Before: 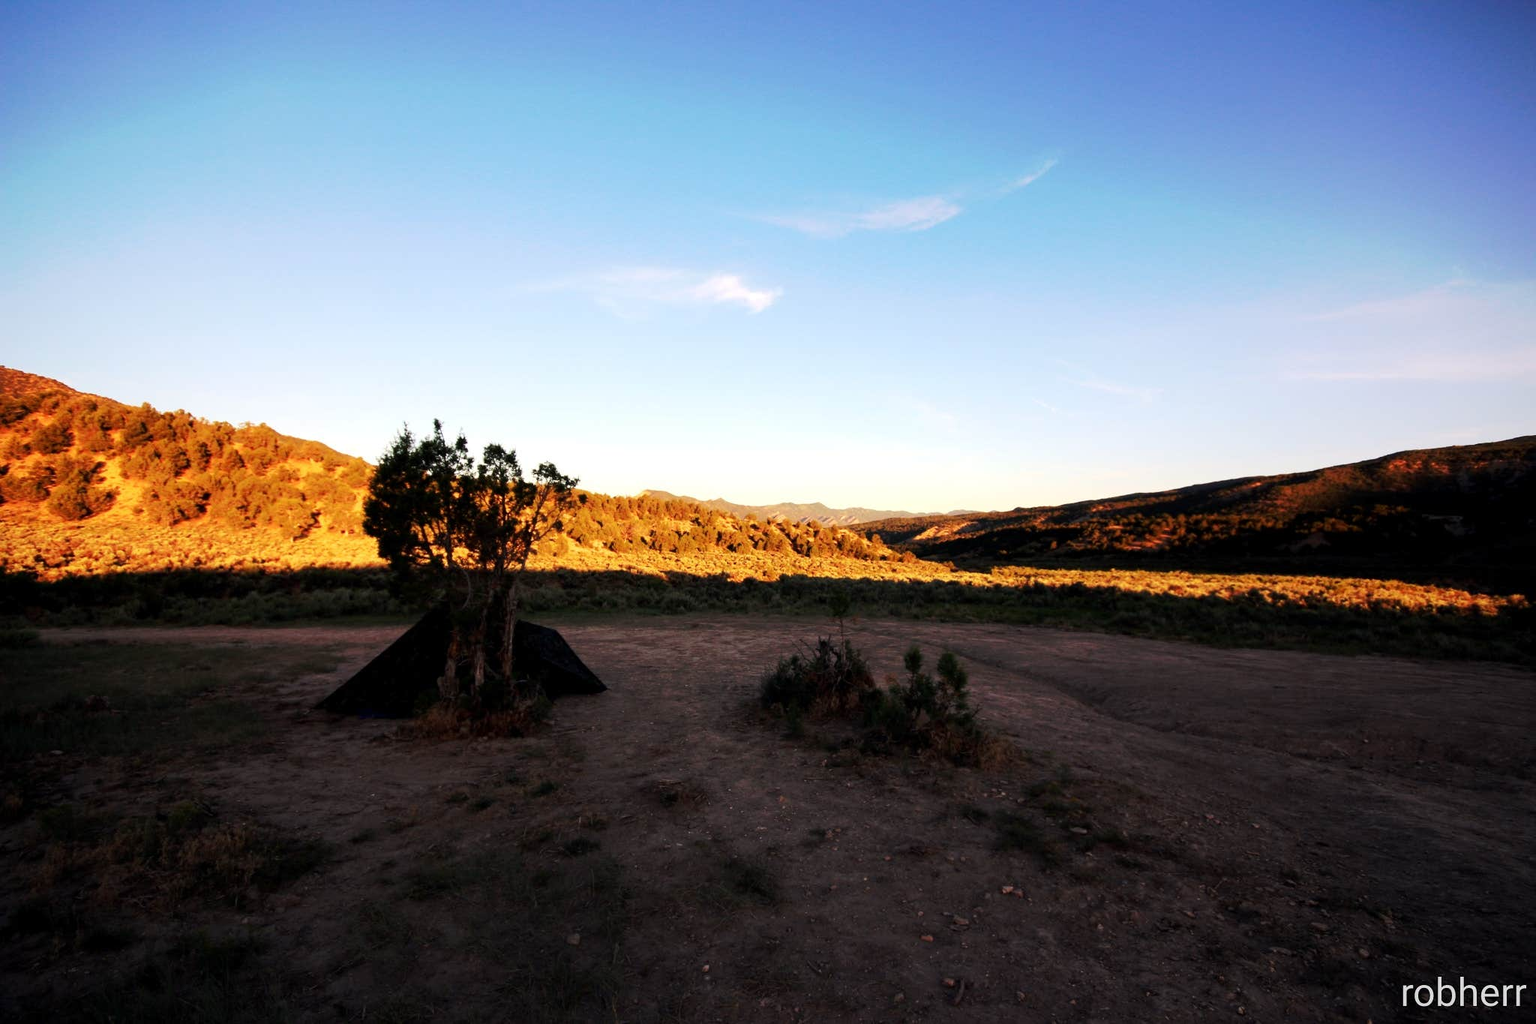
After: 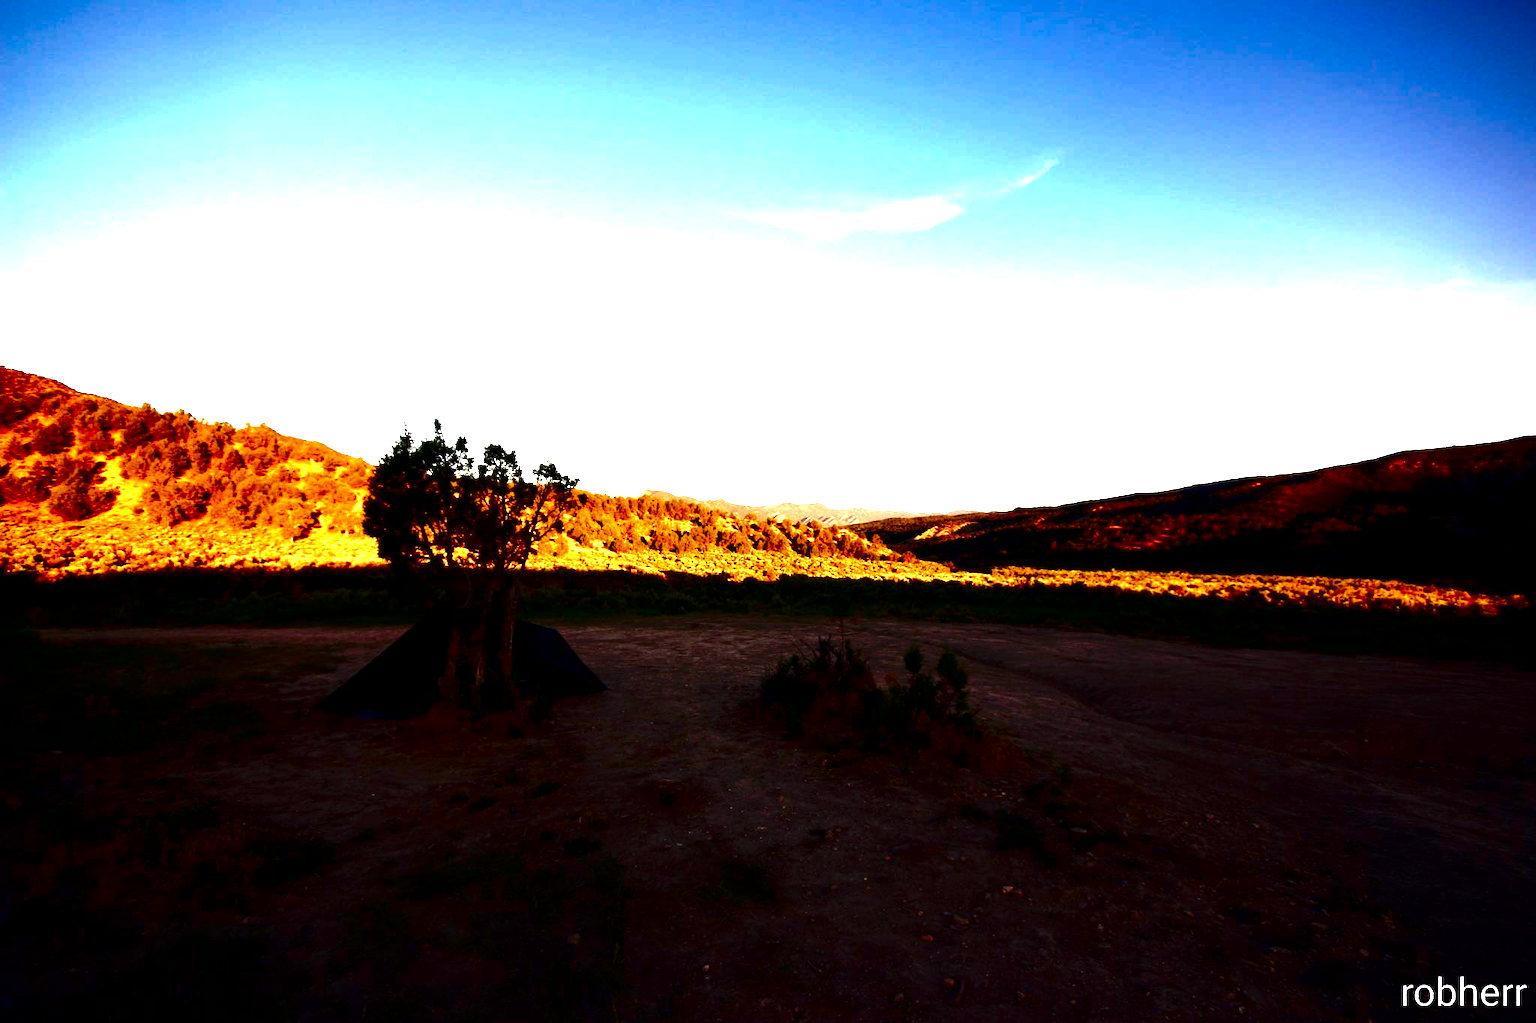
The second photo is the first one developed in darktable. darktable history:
contrast brightness saturation: contrast 0.092, brightness -0.585, saturation 0.174
color balance rgb: perceptual saturation grading › global saturation 0.233%
exposure: black level correction 0.001, exposure 0.959 EV, compensate exposure bias true, compensate highlight preservation false
